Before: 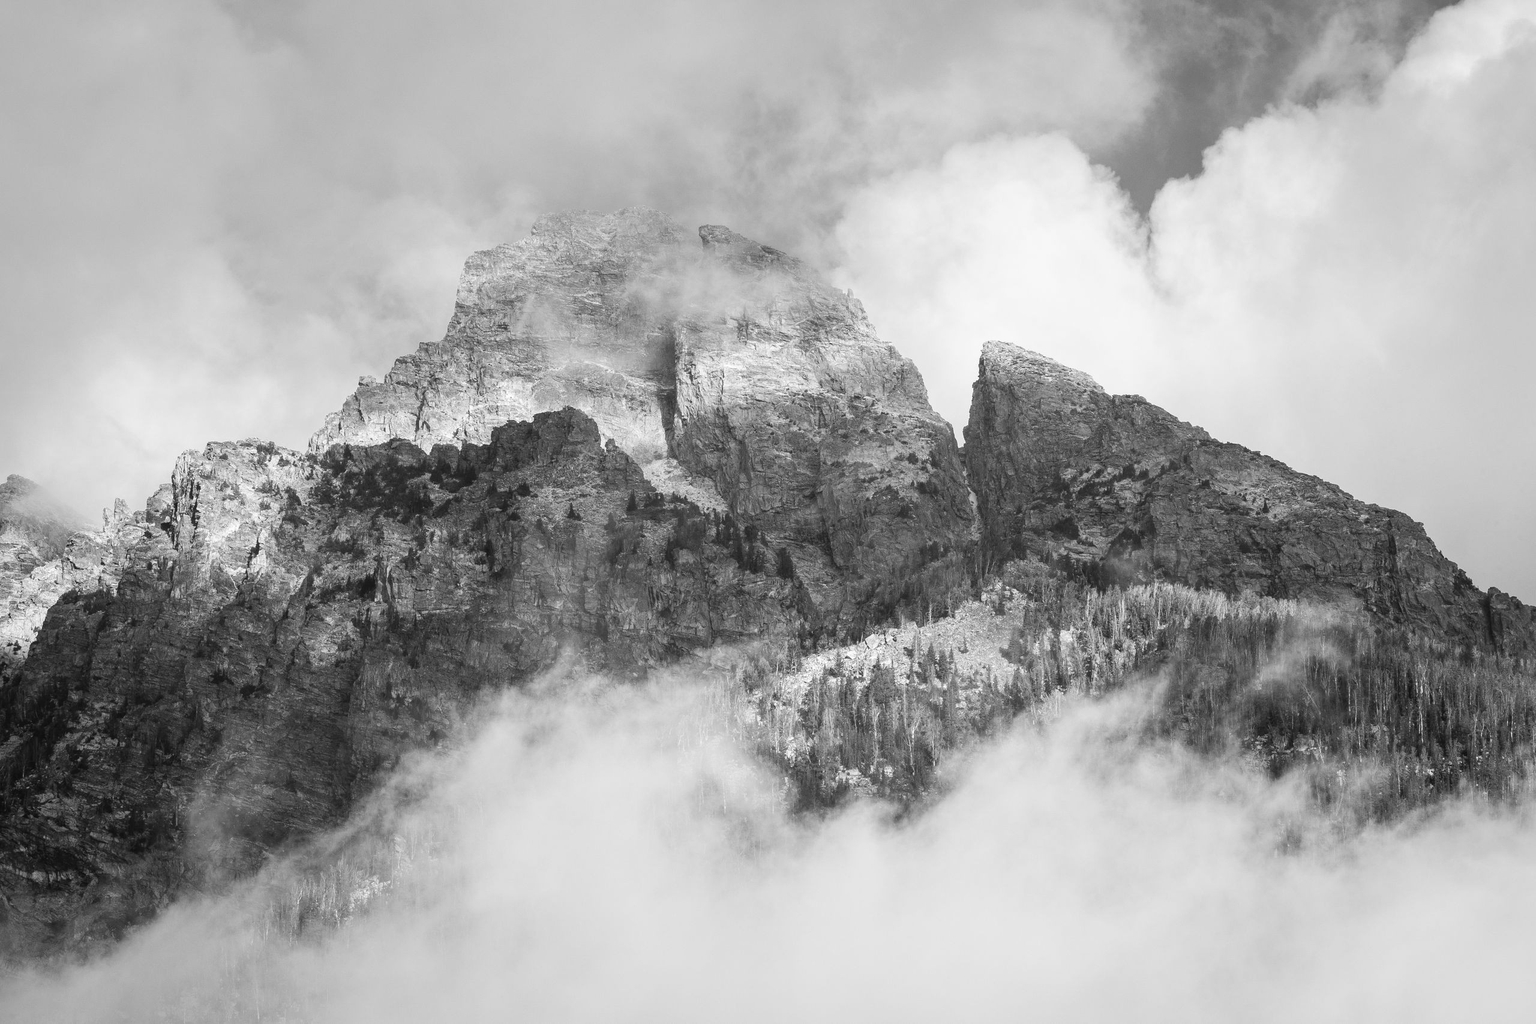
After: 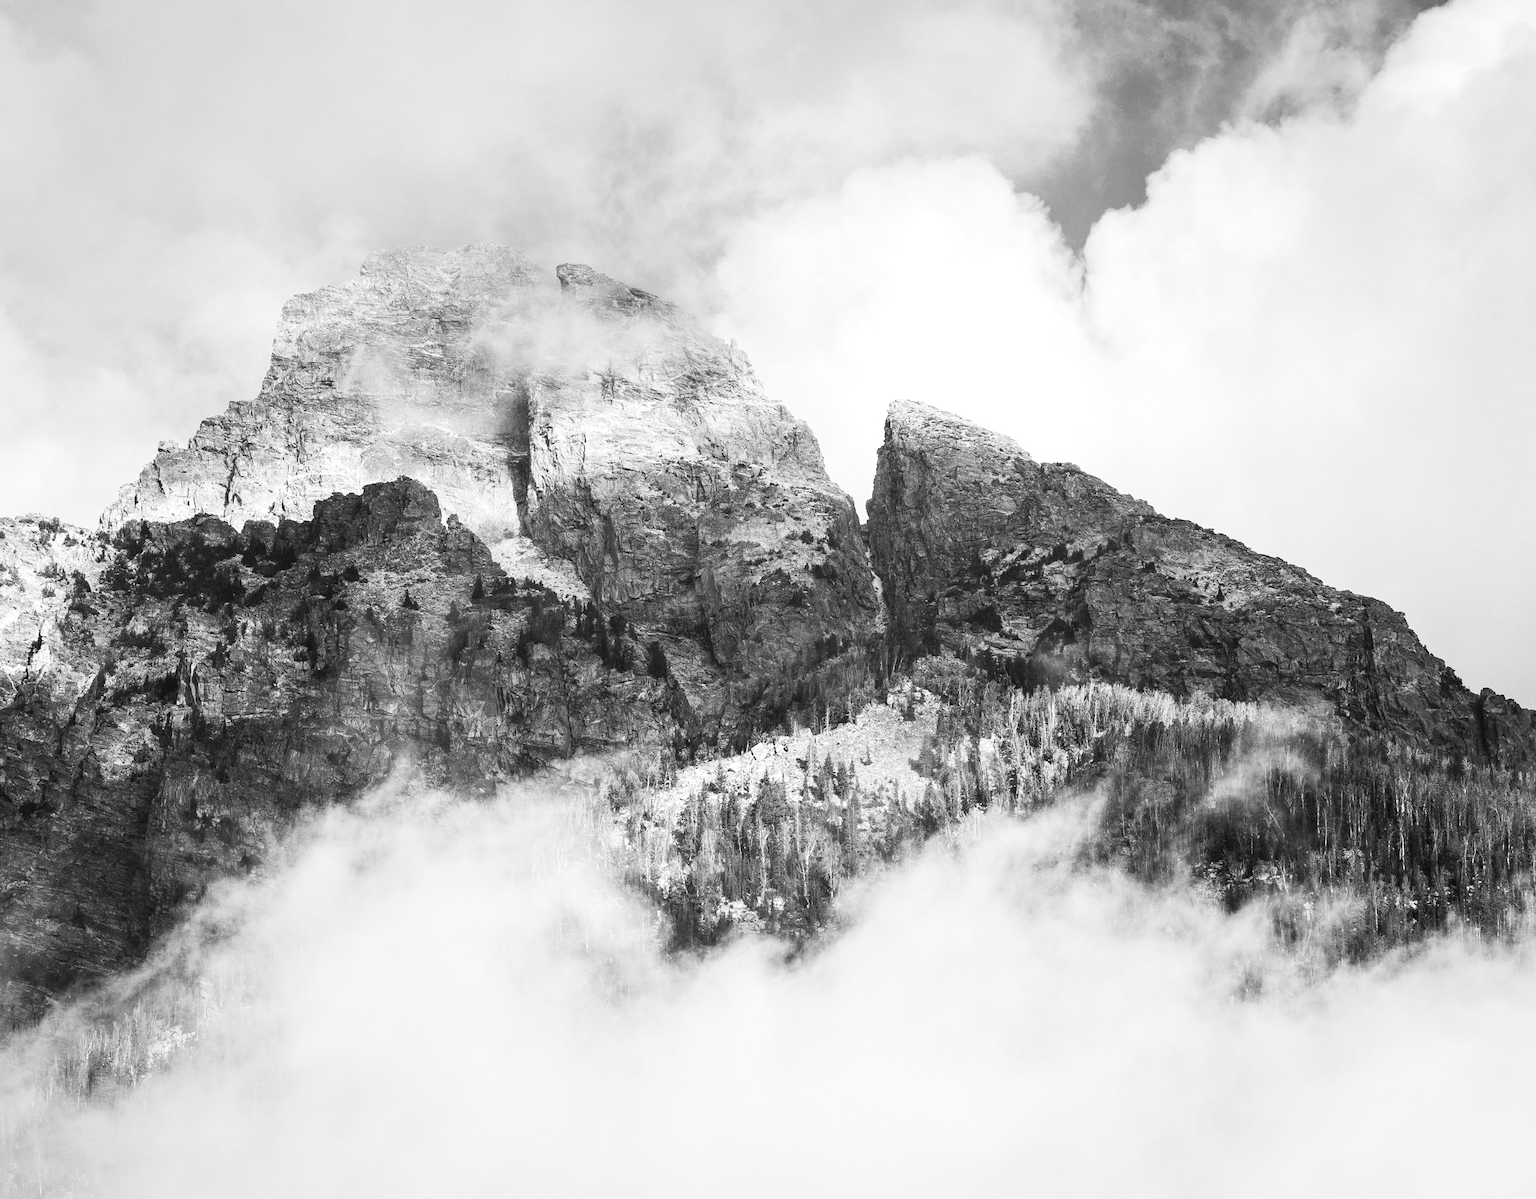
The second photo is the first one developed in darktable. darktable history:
crop and rotate: left 14.584%
contrast brightness saturation: contrast 0.26, brightness 0.02, saturation 0.87
exposure: exposure 0.178 EV, compensate exposure bias true, compensate highlight preservation false
tone equalizer: -8 EV 0.06 EV, smoothing diameter 25%, edges refinement/feathering 10, preserve details guided filter
